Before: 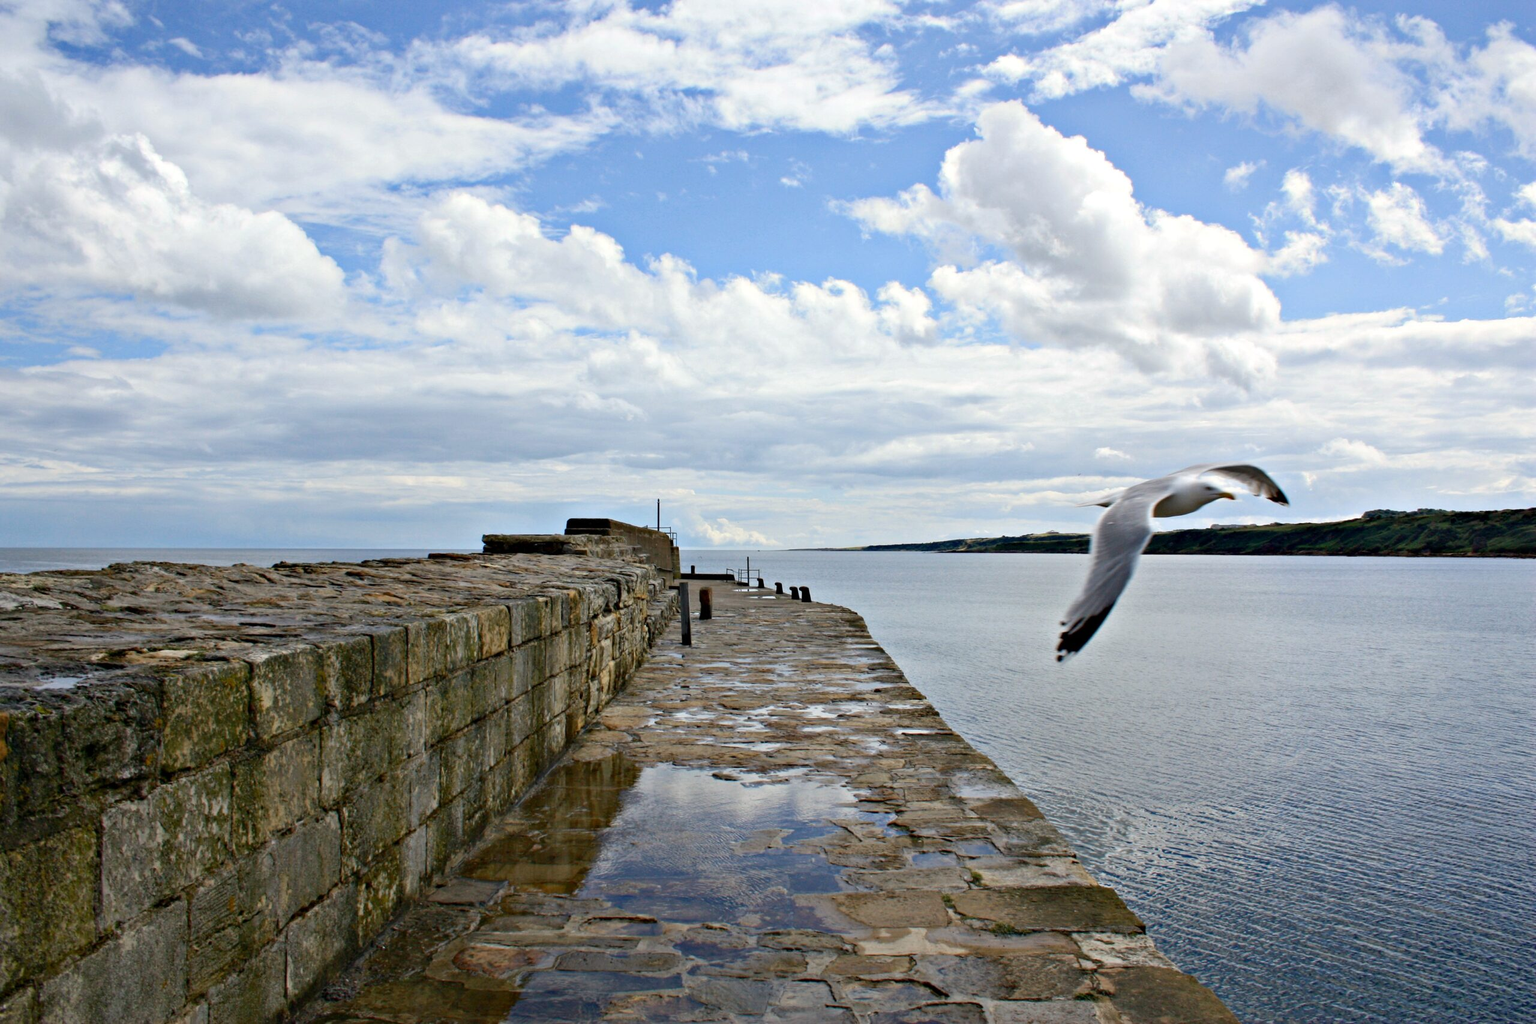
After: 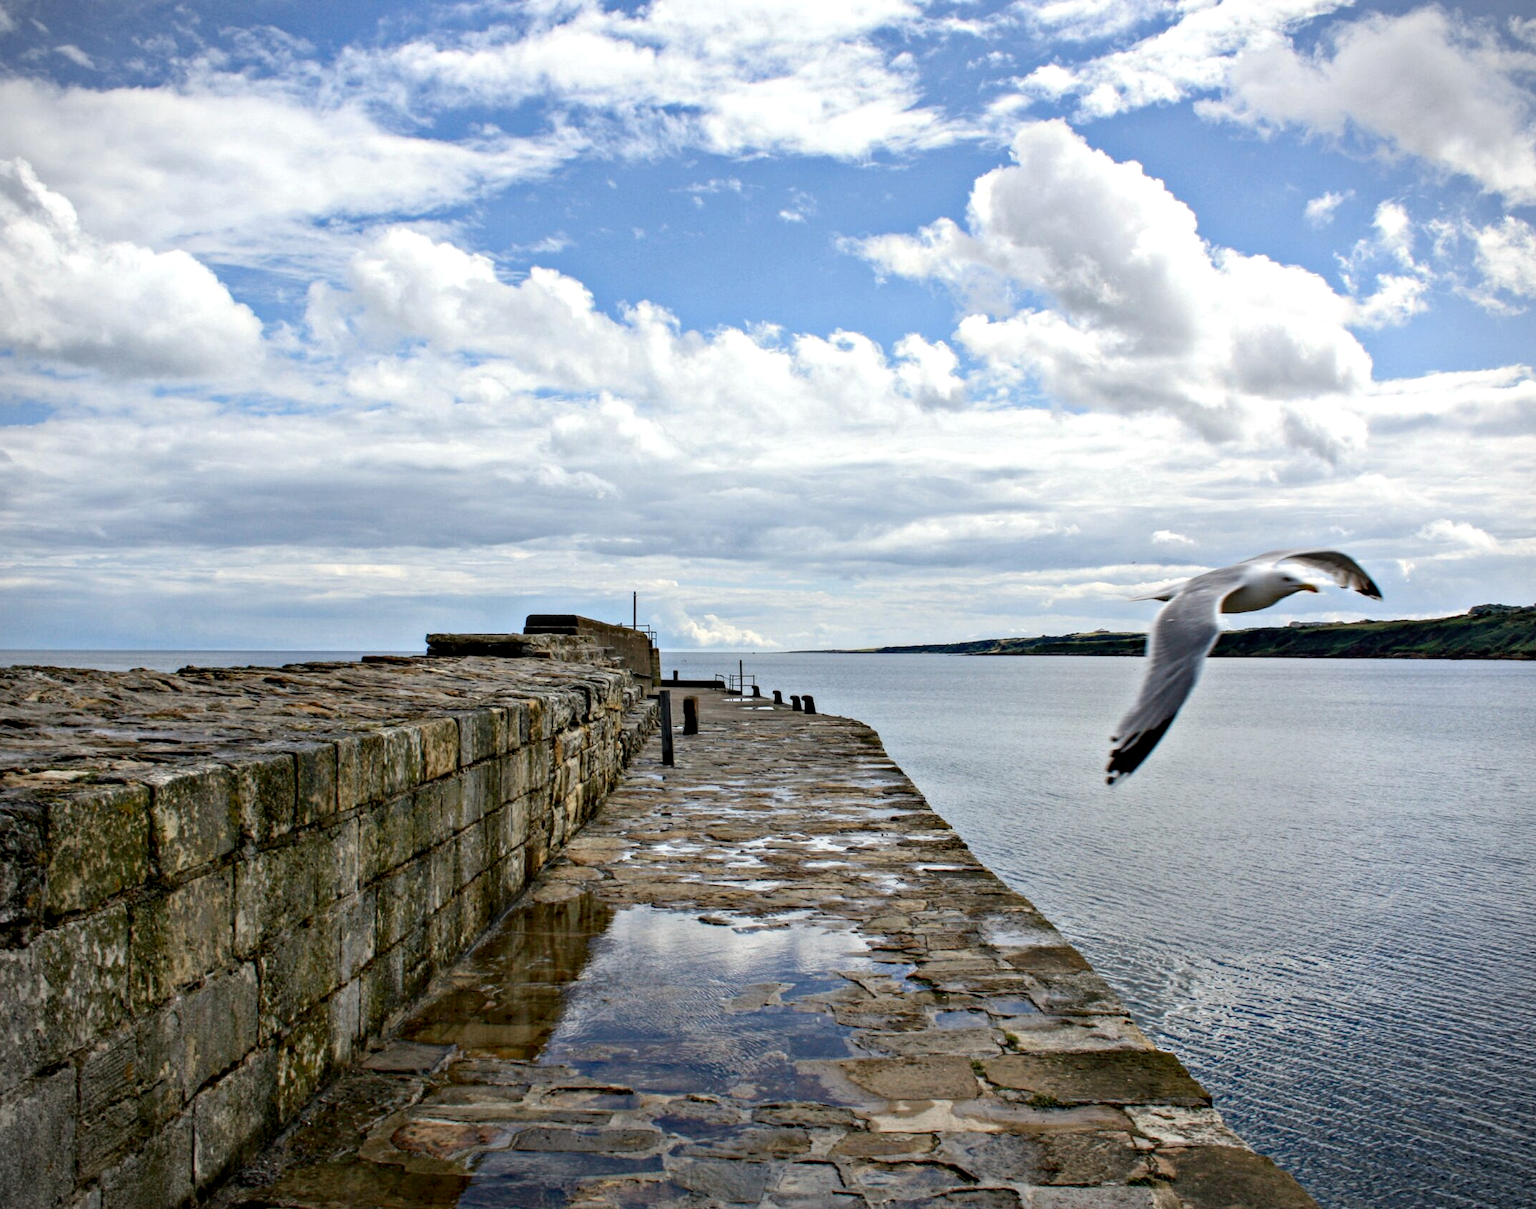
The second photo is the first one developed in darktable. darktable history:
vignetting: fall-off start 91.19%
crop: left 8.026%, right 7.374%
local contrast: detail 144%
